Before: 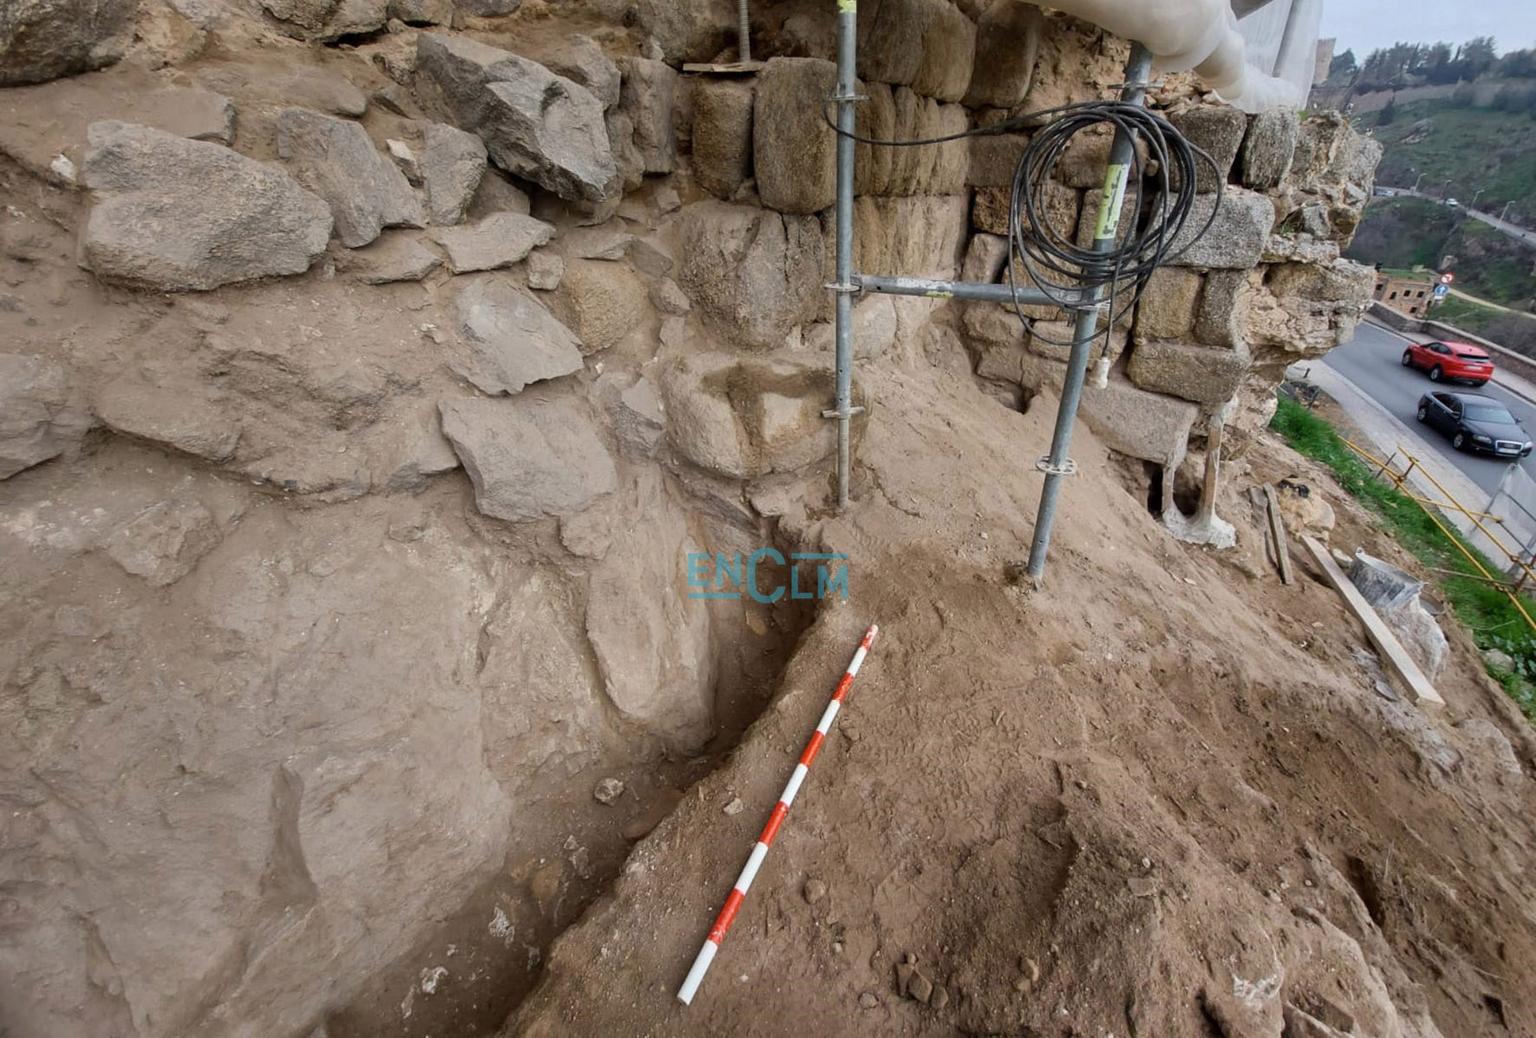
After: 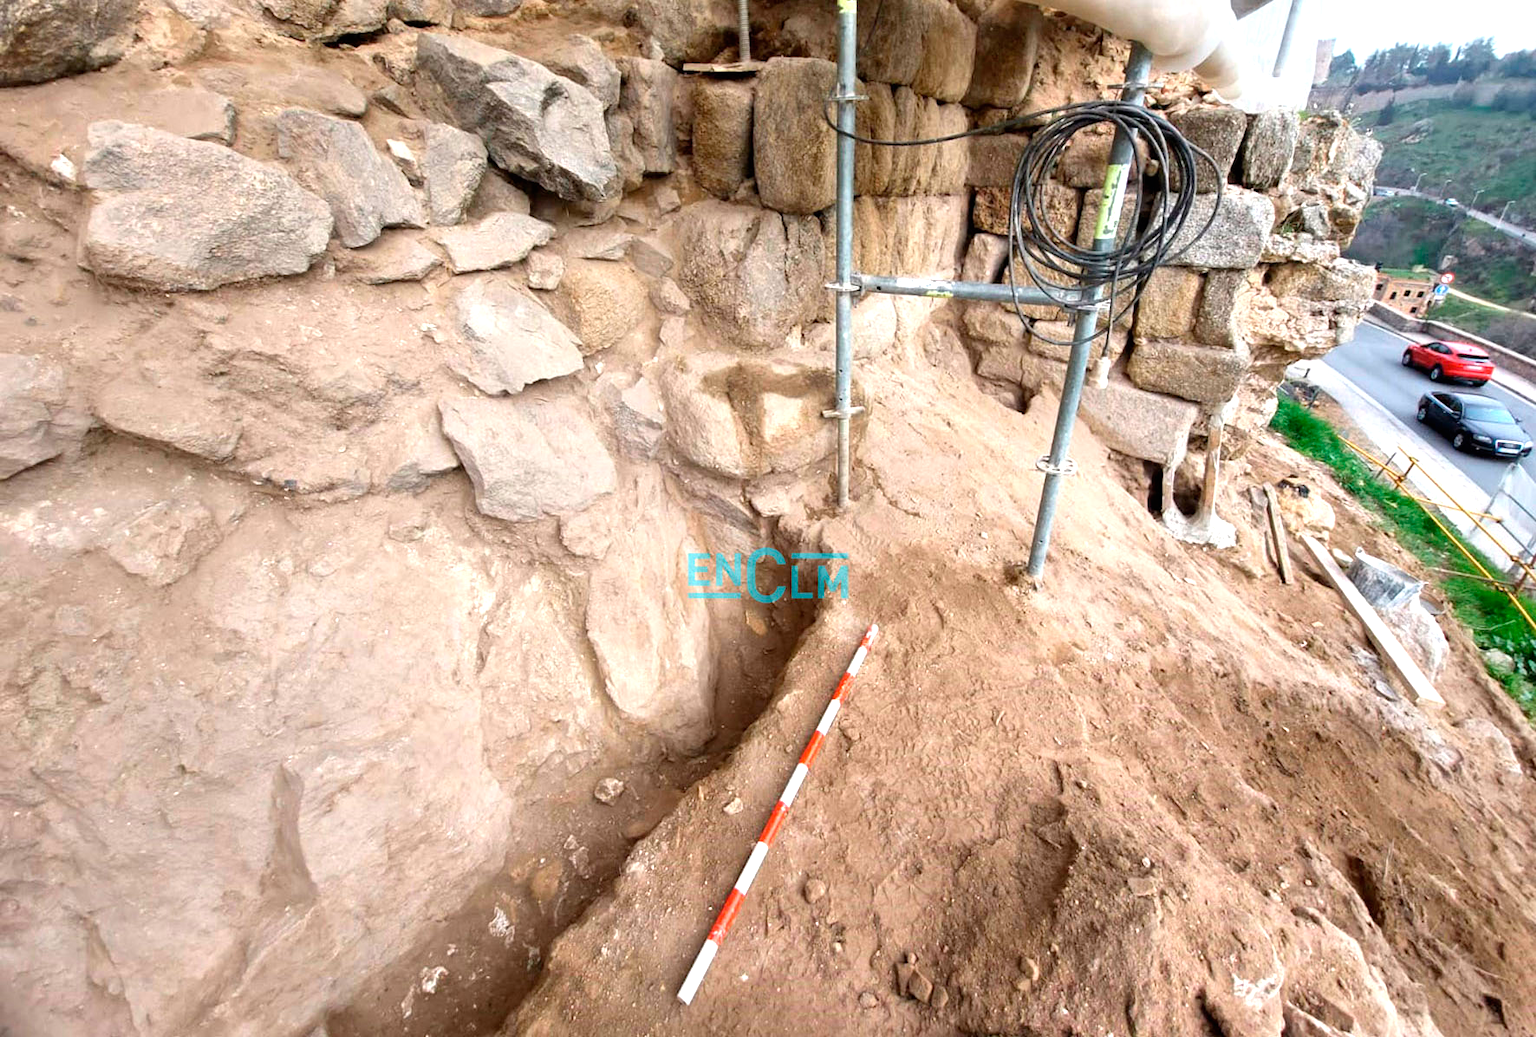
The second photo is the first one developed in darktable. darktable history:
exposure: black level correction 0, exposure 1.189 EV, compensate exposure bias true, compensate highlight preservation false
